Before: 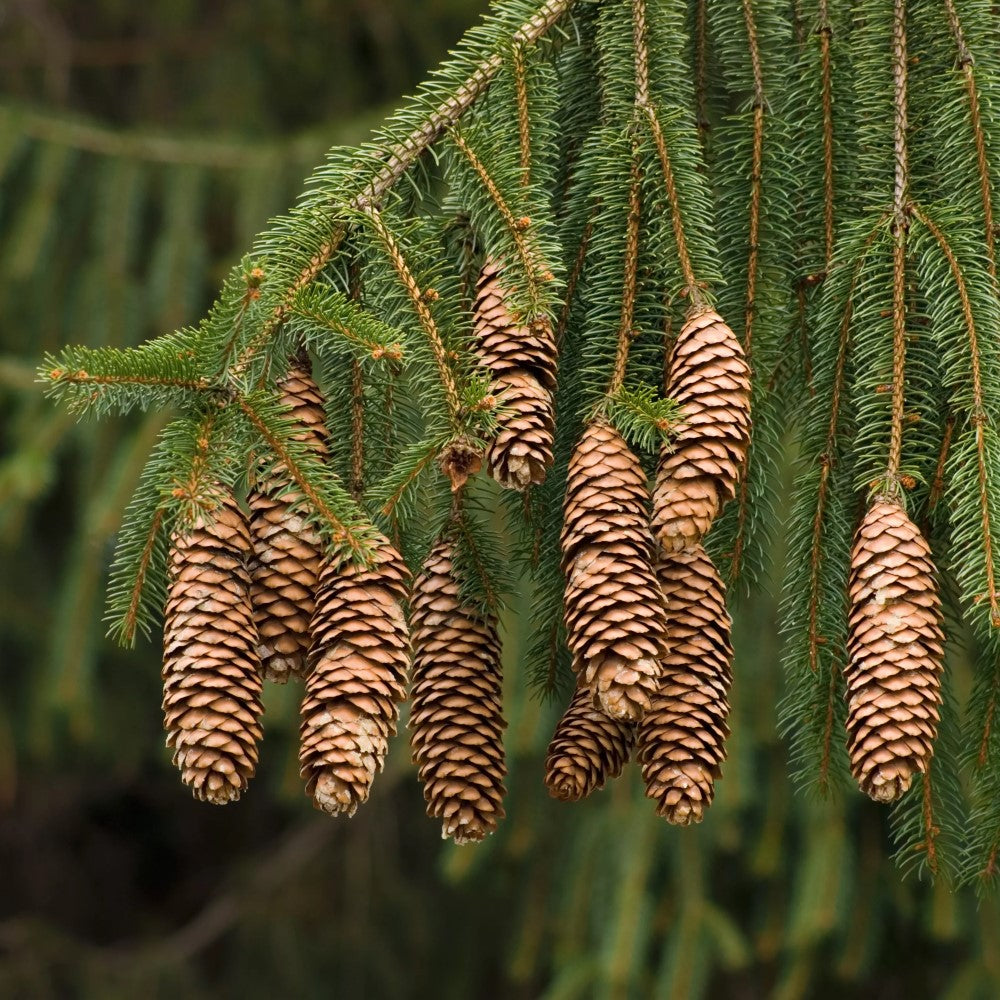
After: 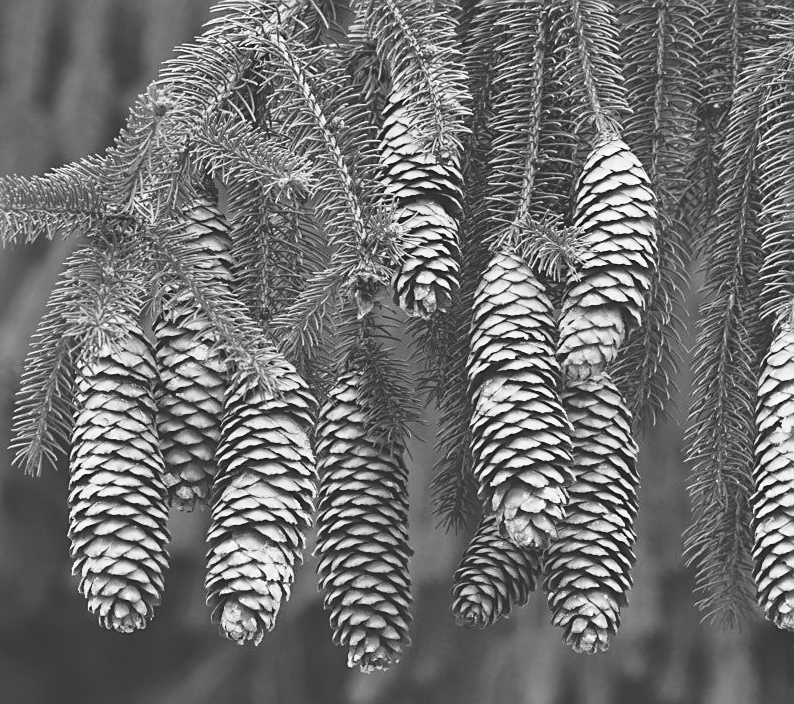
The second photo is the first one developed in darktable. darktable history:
color calibration: output gray [0.22, 0.42, 0.37, 0], gray › normalize channels true, illuminant same as pipeline (D50), adaptation XYZ, x 0.346, y 0.358, temperature 5008.82 K, gamut compression 0.013
base curve: curves: ch0 [(0, 0) (0.012, 0.01) (0.073, 0.168) (0.31, 0.711) (0.645, 0.957) (1, 1)], preserve colors none
sharpen: on, module defaults
exposure: black level correction -0.036, exposure -0.498 EV, compensate highlight preservation false
crop: left 9.46%, top 17.231%, right 11.096%, bottom 12.314%
shadows and highlights: low approximation 0.01, soften with gaussian
